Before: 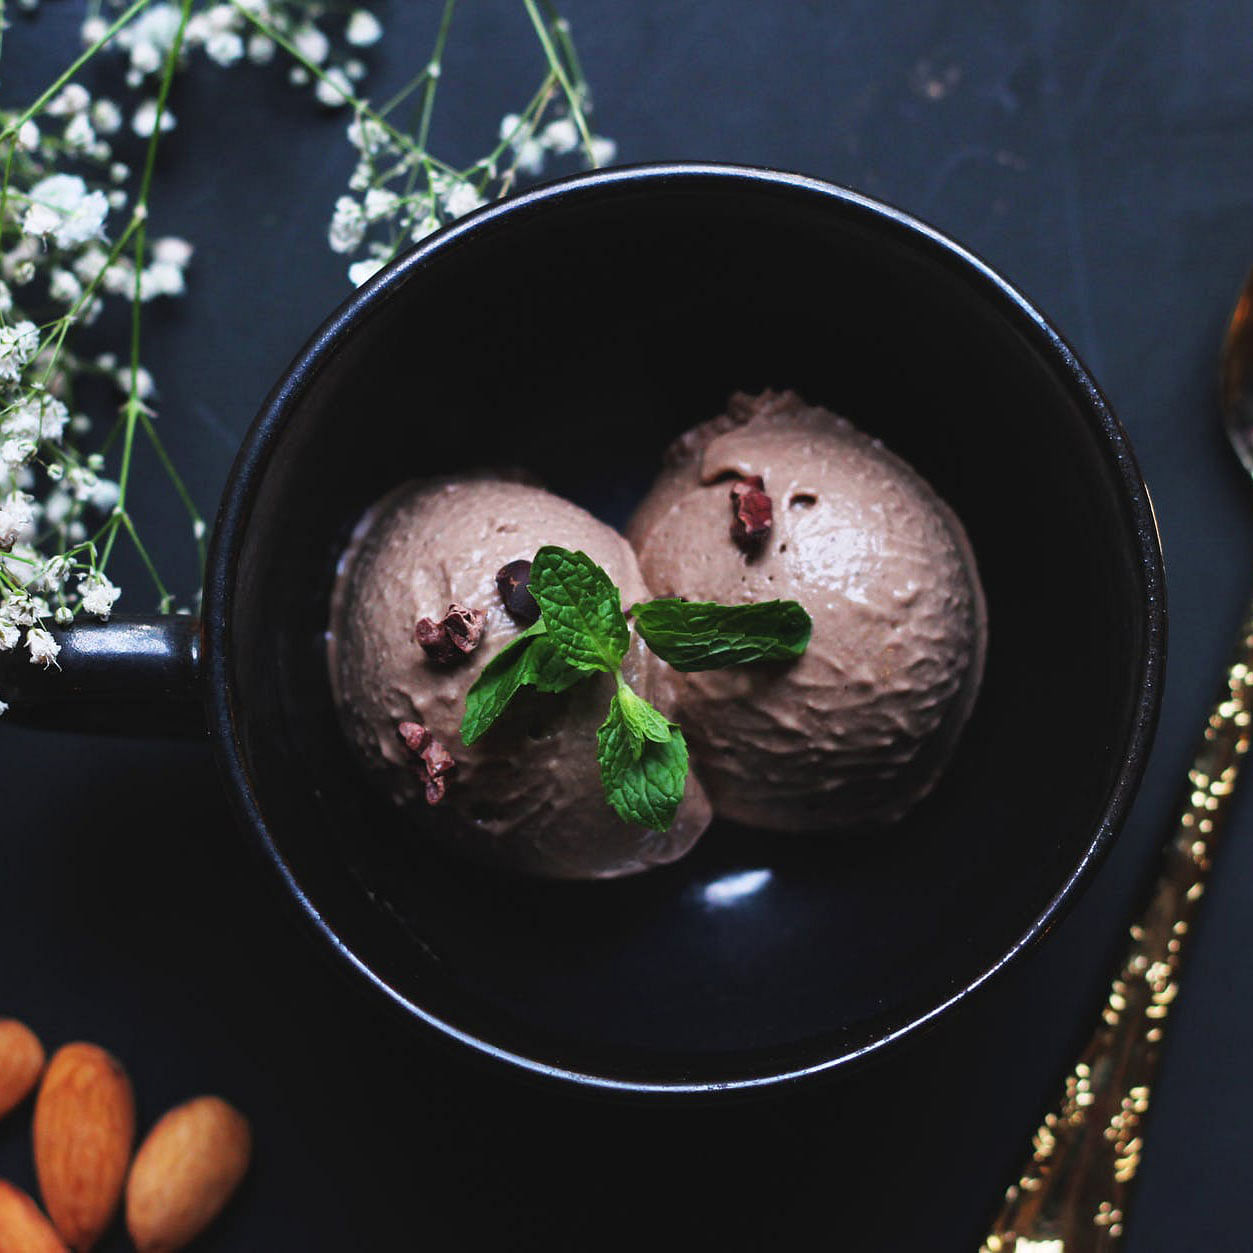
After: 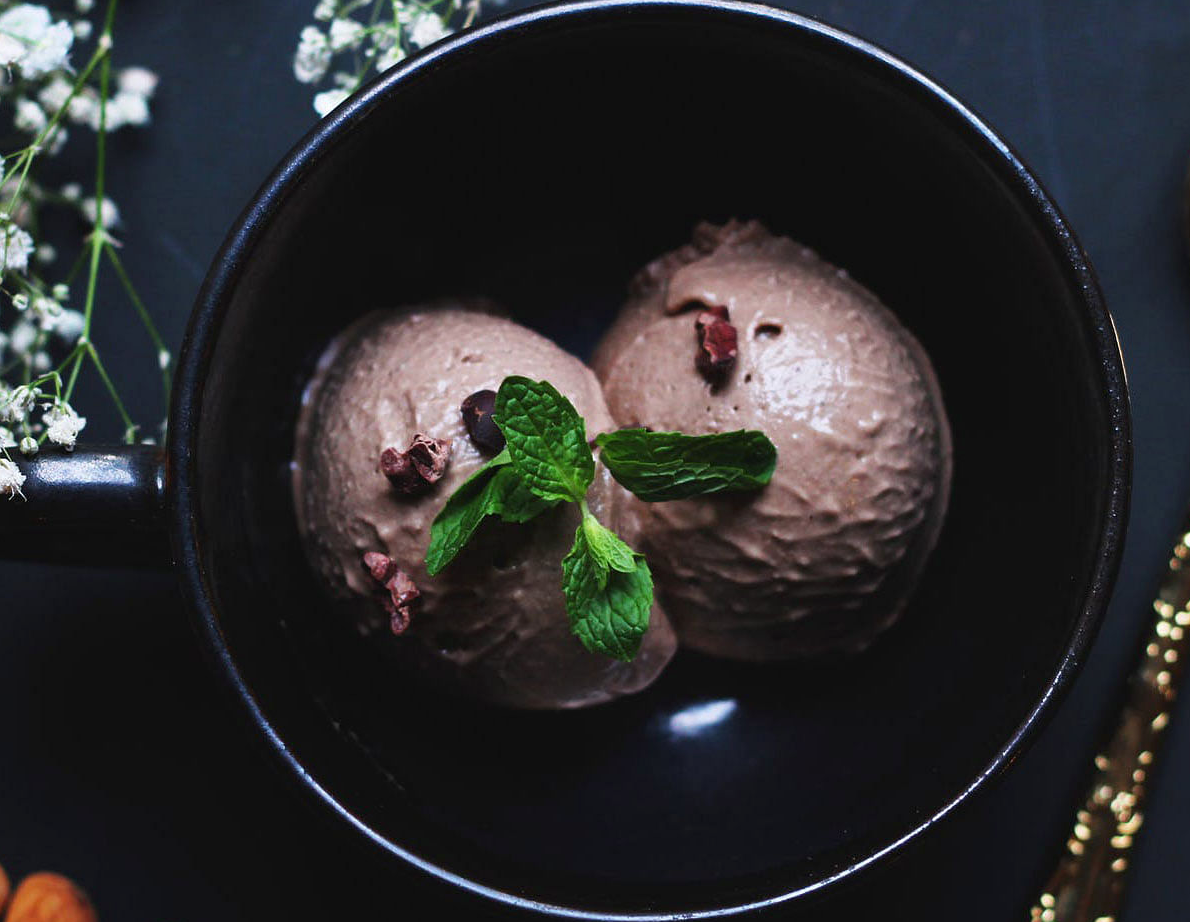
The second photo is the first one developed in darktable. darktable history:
contrast brightness saturation: contrast 0.026, brightness -0.032
crop and rotate: left 2.859%, top 13.595%, right 2.163%, bottom 12.768%
